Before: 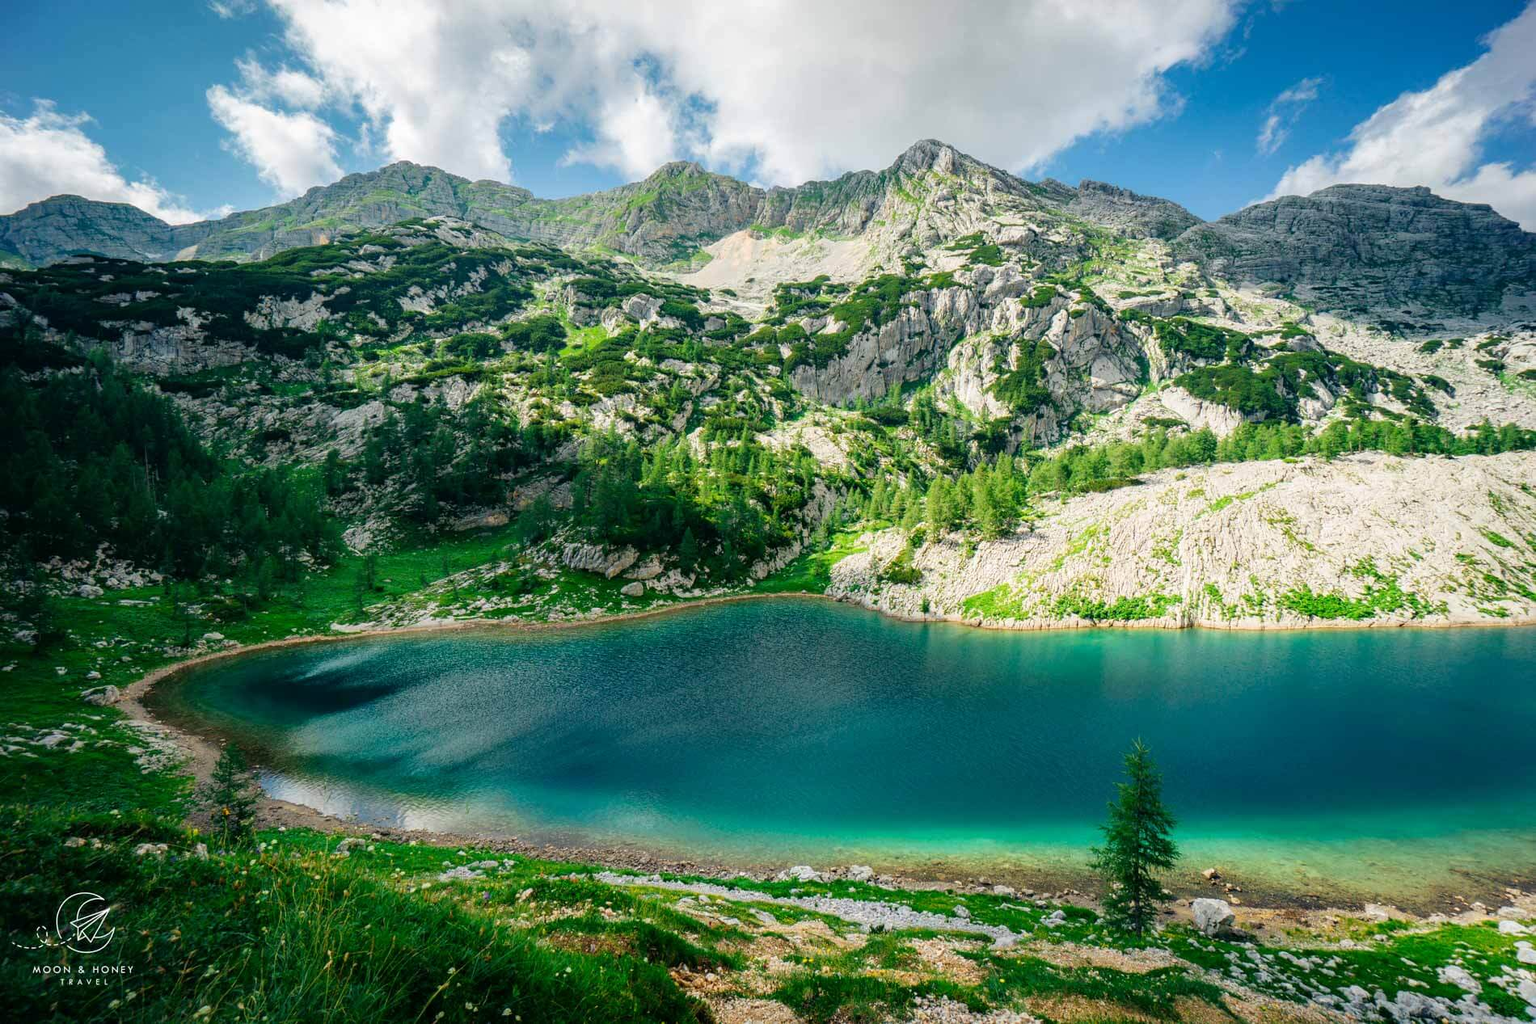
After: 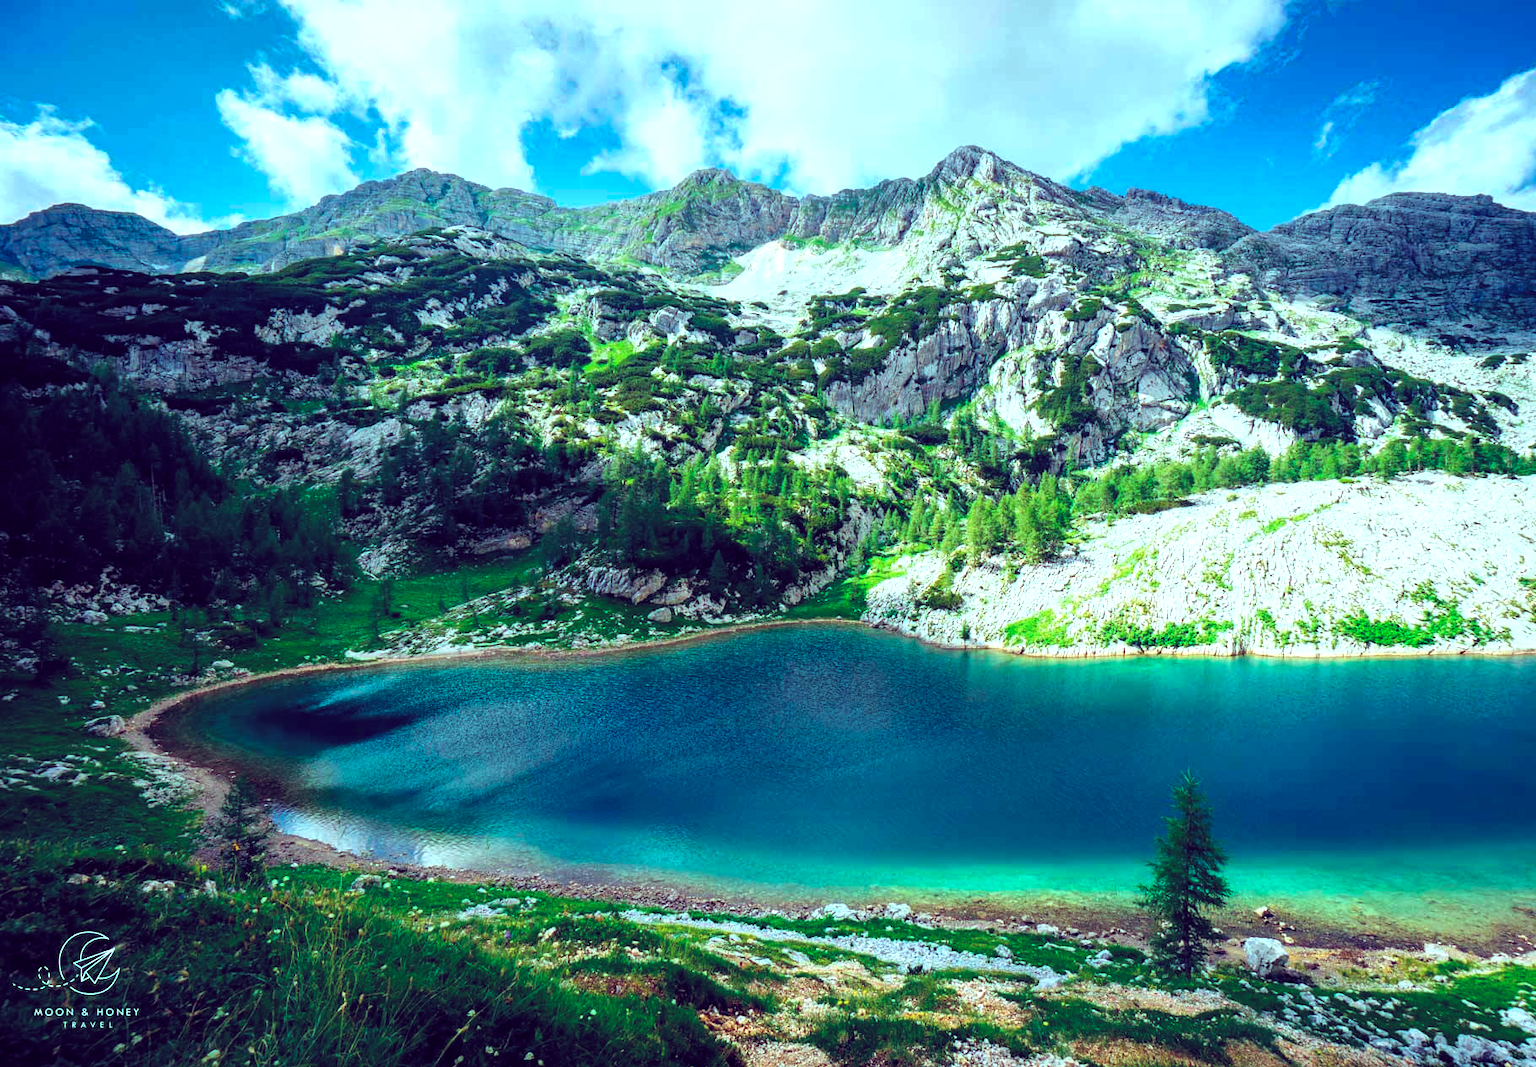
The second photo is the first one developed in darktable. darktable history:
crop: right 4.126%, bottom 0.031%
color balance: lift [1.001, 0.997, 0.99, 1.01], gamma [1.007, 1, 0.975, 1.025], gain [1, 1.065, 1.052, 0.935], contrast 13.25%
color correction: highlights a* -9.73, highlights b* -21.22
color balance rgb: shadows lift › luminance 0.49%, shadows lift › chroma 6.83%, shadows lift › hue 300.29°, power › hue 208.98°, highlights gain › luminance 20.24%, highlights gain › chroma 2.73%, highlights gain › hue 173.85°, perceptual saturation grading › global saturation 18.05%
